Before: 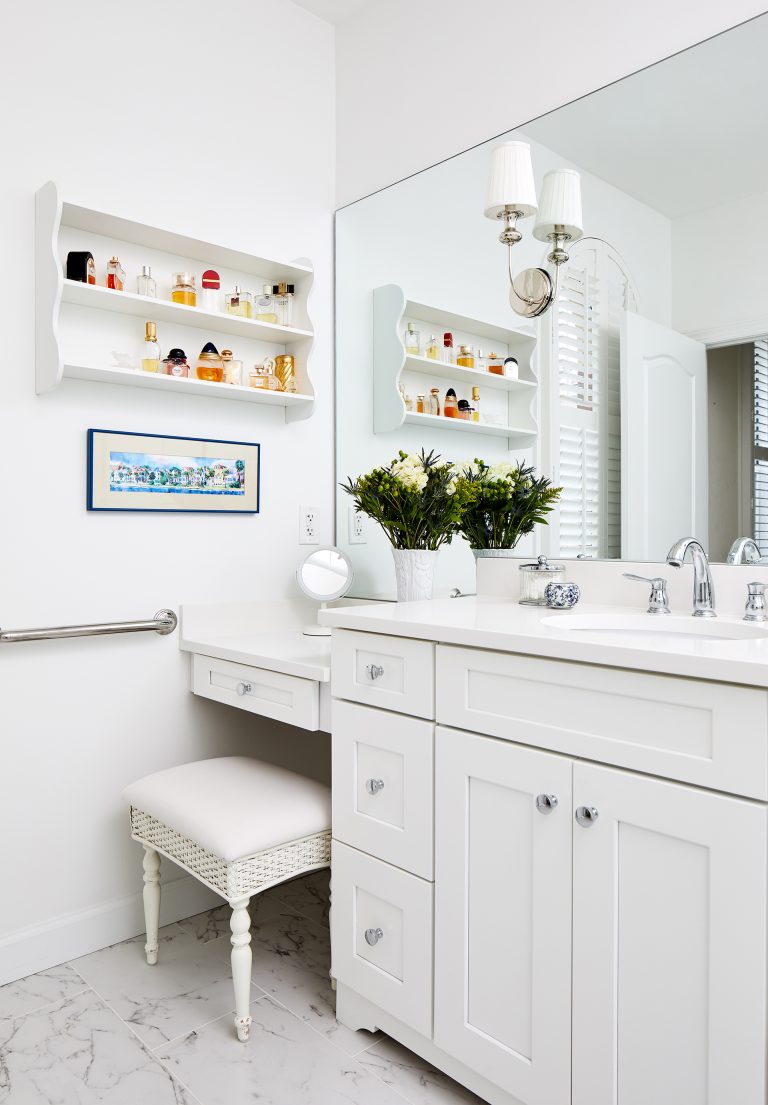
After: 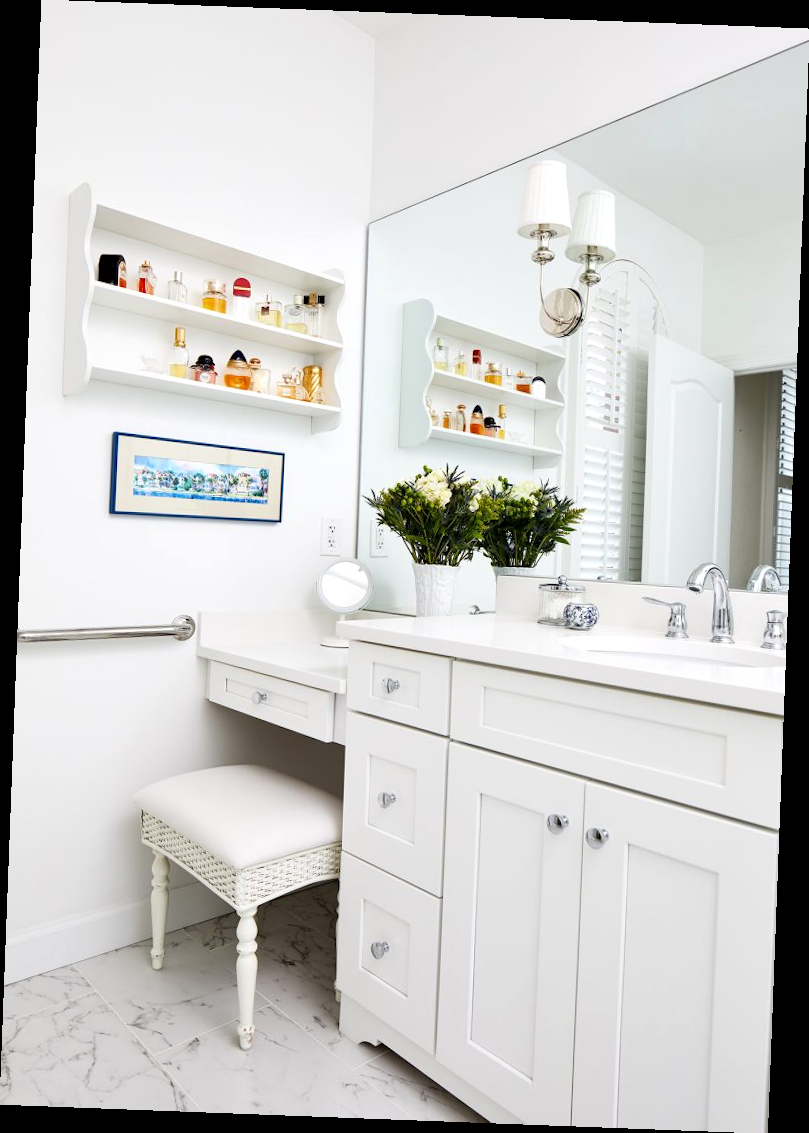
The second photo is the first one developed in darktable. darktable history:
rotate and perspective: rotation 2.17°, automatic cropping off
exposure: exposure 0.127 EV, compensate highlight preservation false
